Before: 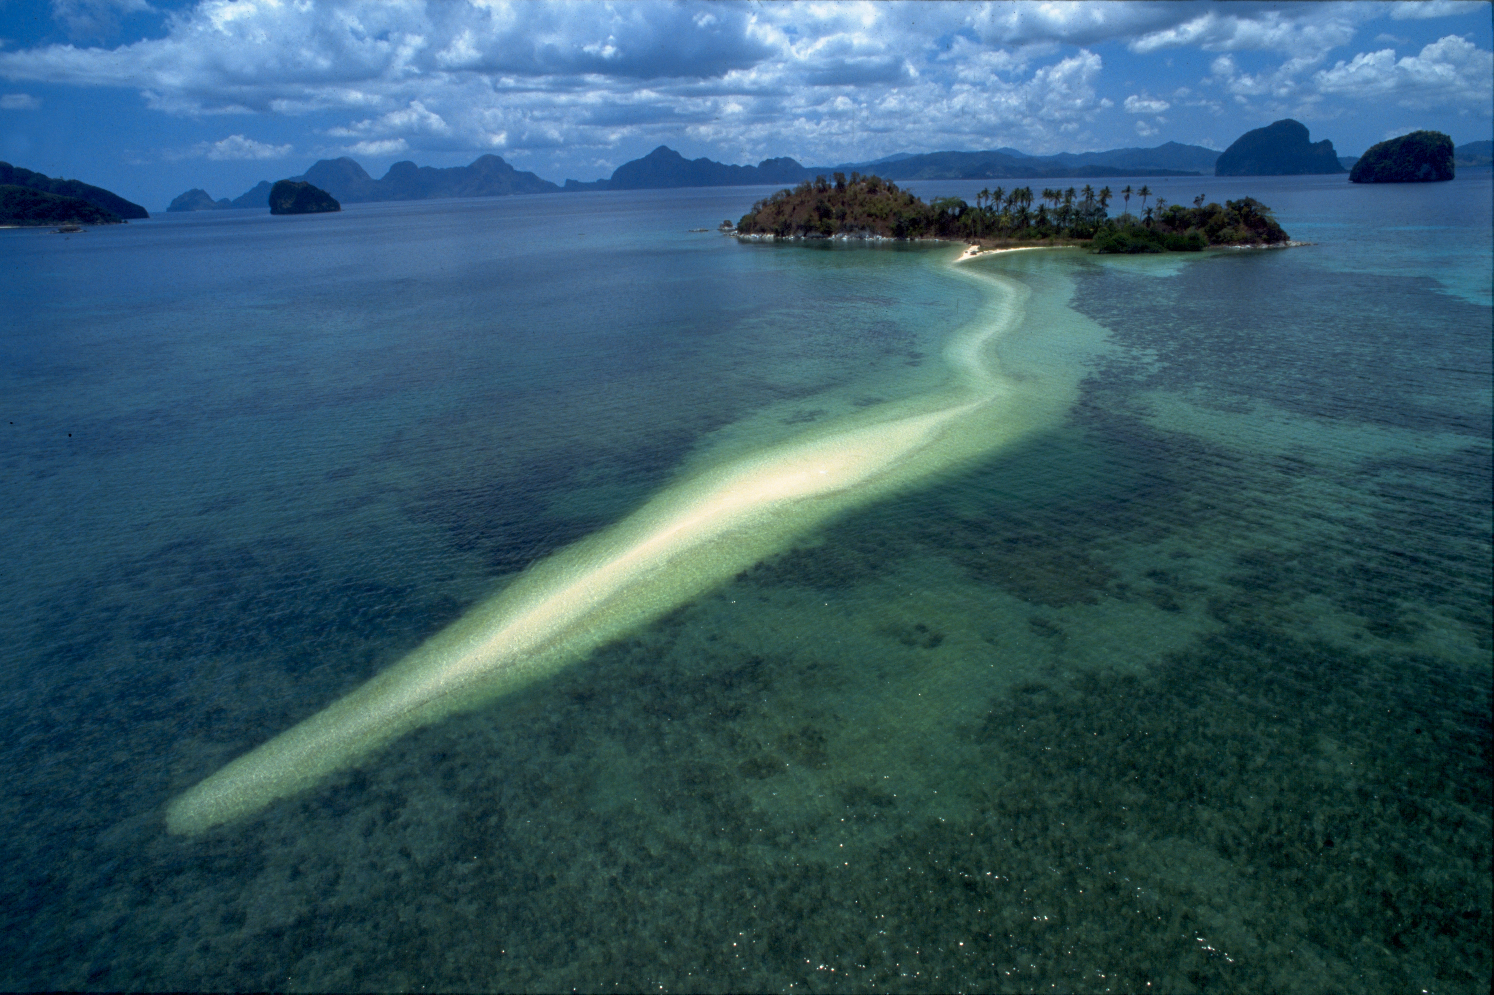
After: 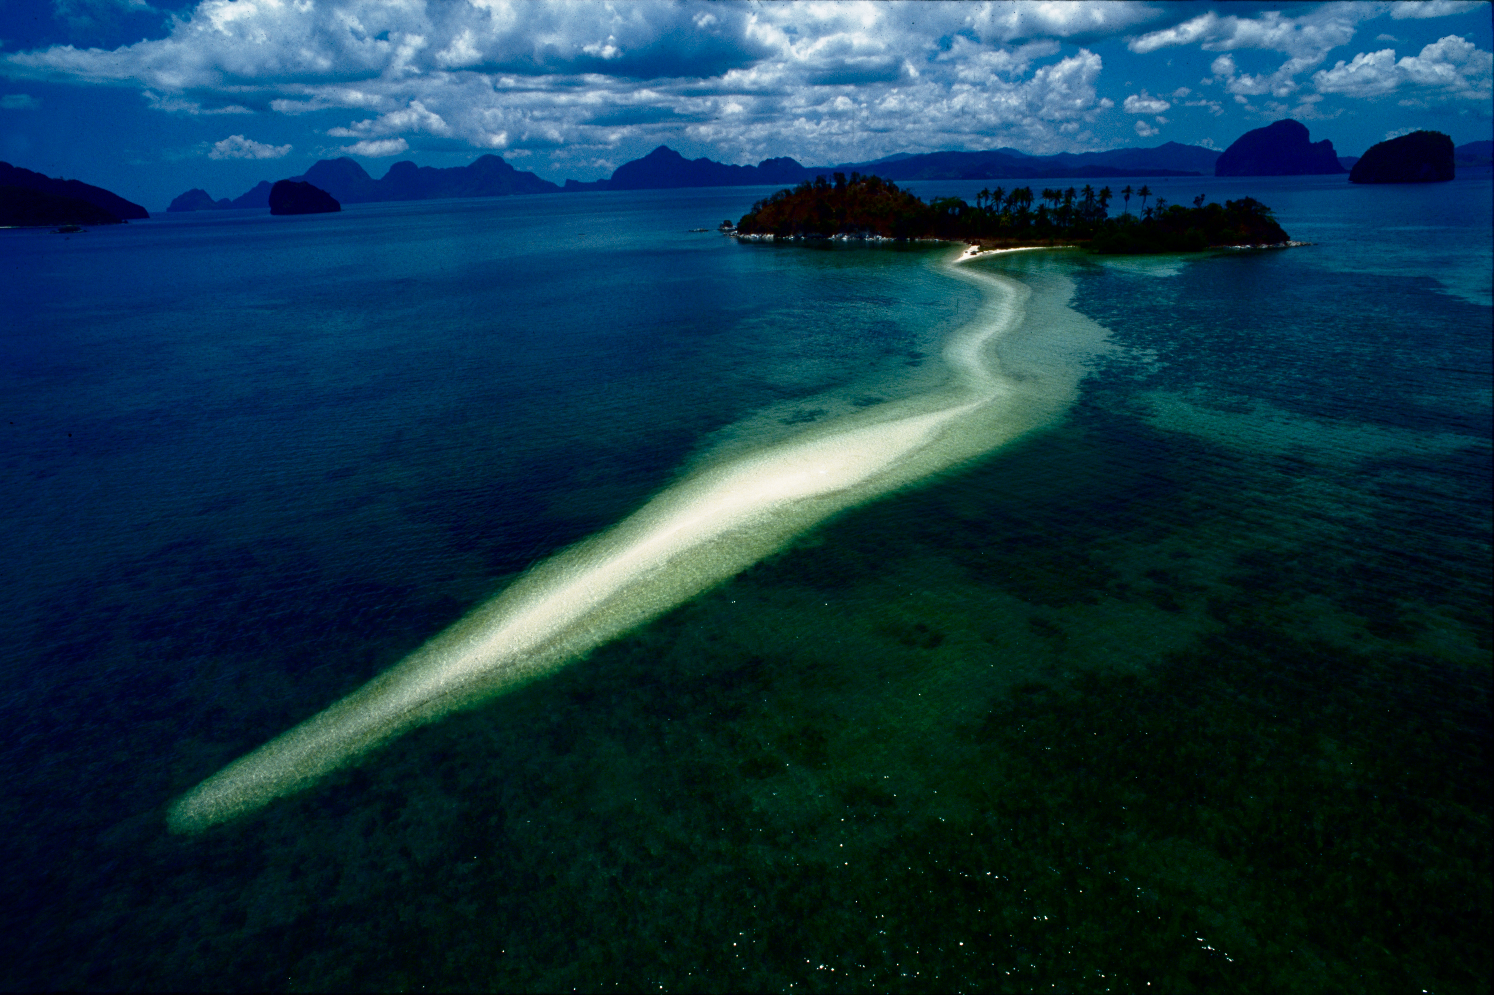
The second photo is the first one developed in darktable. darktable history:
contrast brightness saturation: brightness -0.521
base curve: curves: ch0 [(0, 0) (0.036, 0.025) (0.121, 0.166) (0.206, 0.329) (0.605, 0.79) (1, 1)], preserve colors none
